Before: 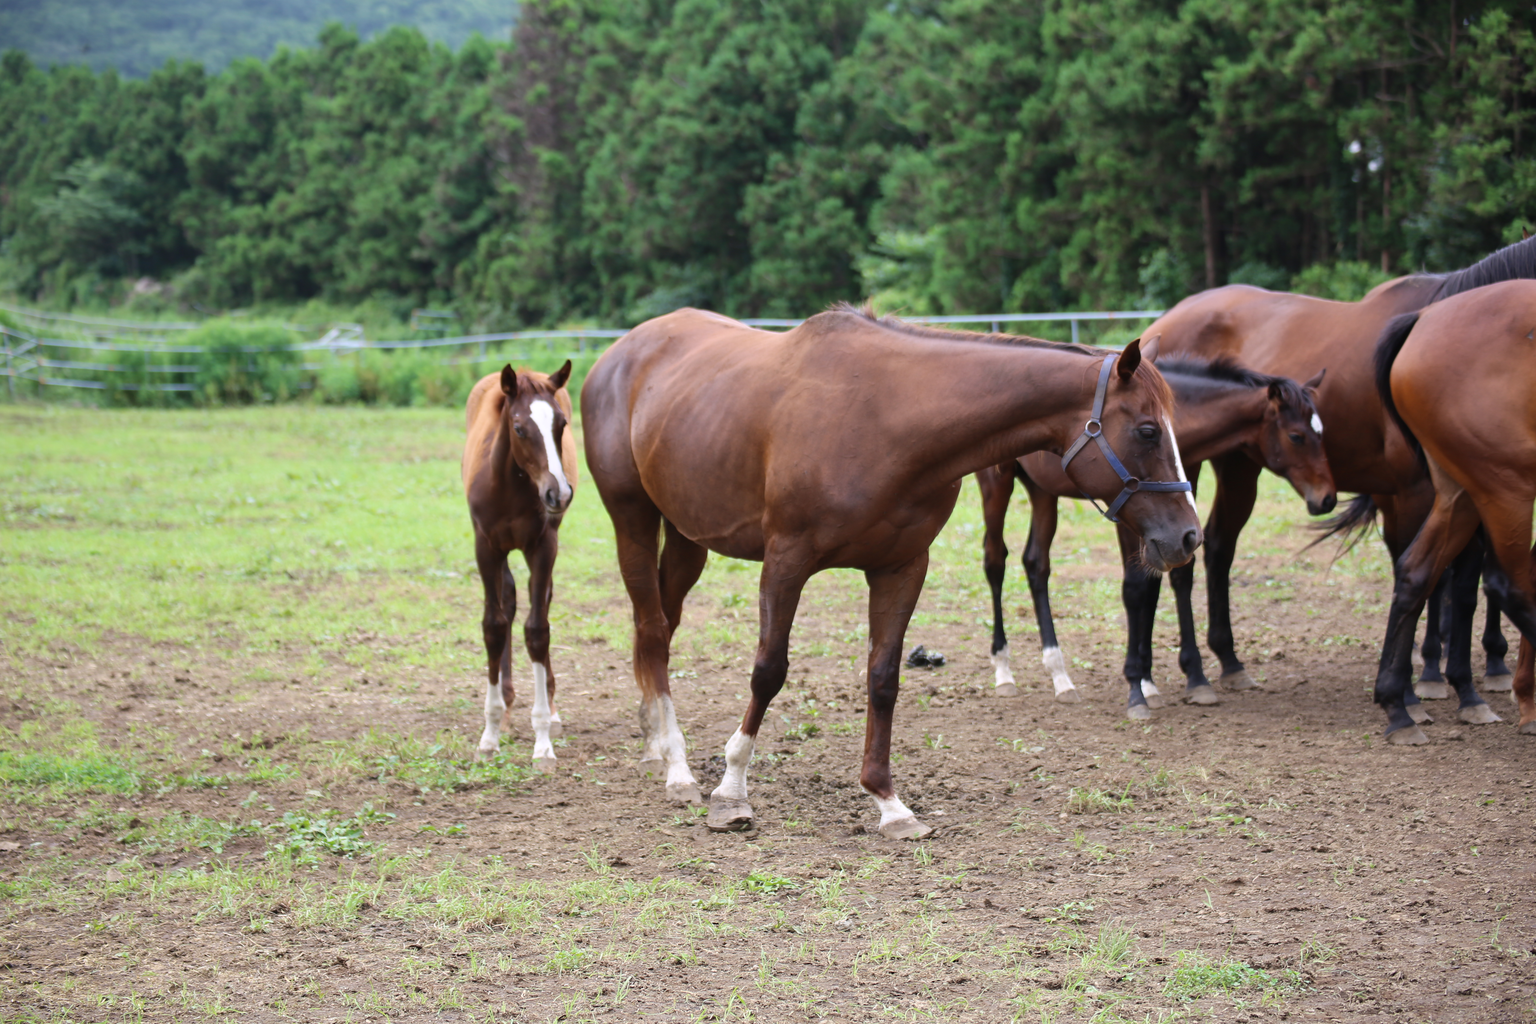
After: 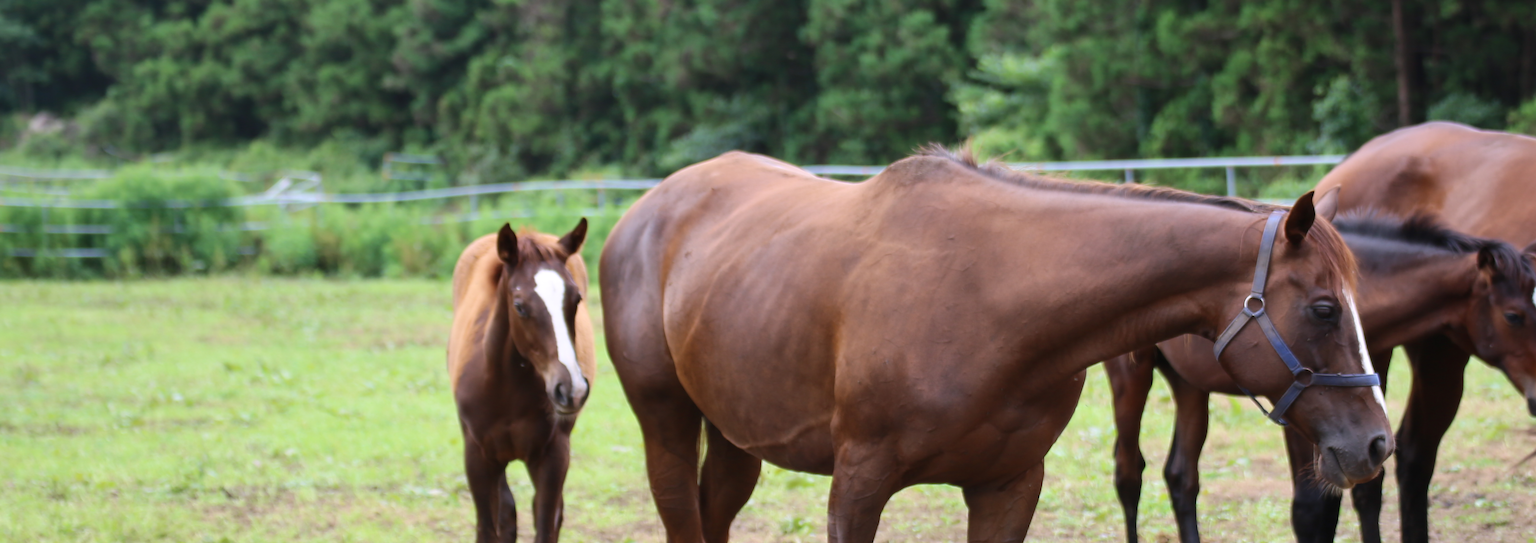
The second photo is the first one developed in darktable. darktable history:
contrast brightness saturation: contrast 0.073
crop: left 7.304%, top 18.52%, right 14.446%, bottom 39.929%
